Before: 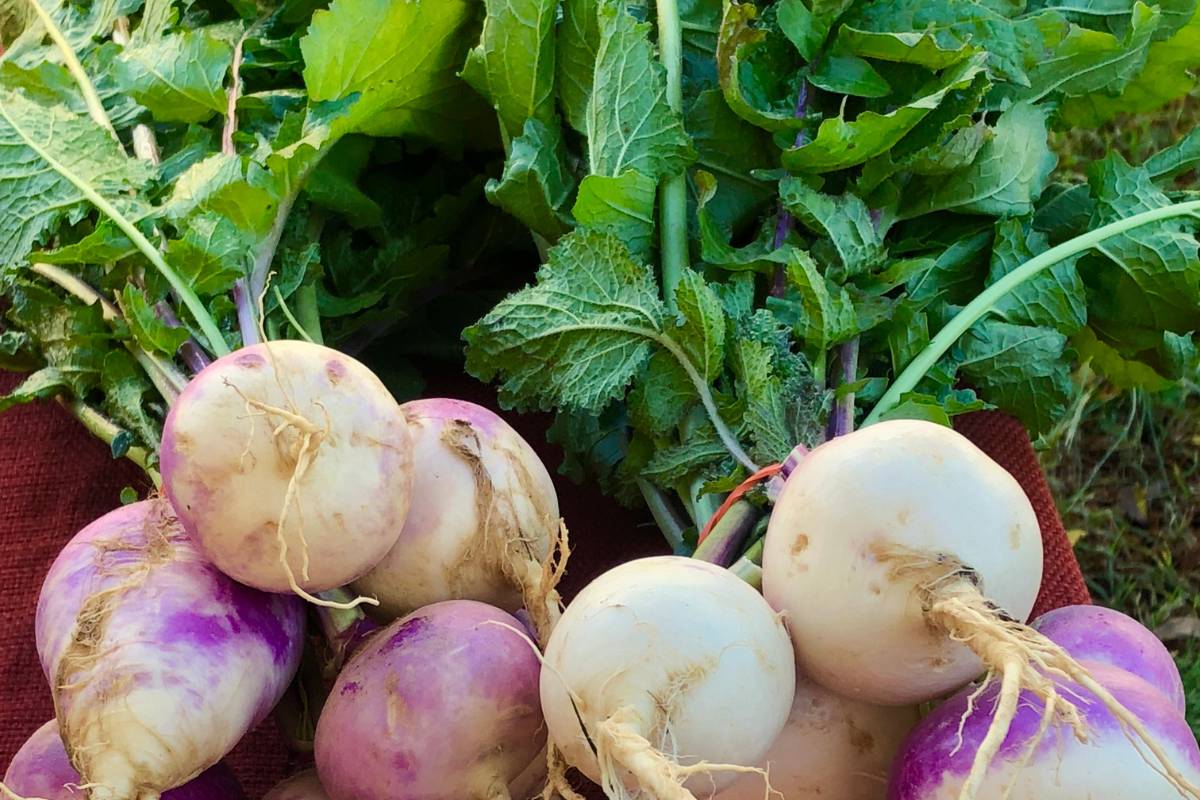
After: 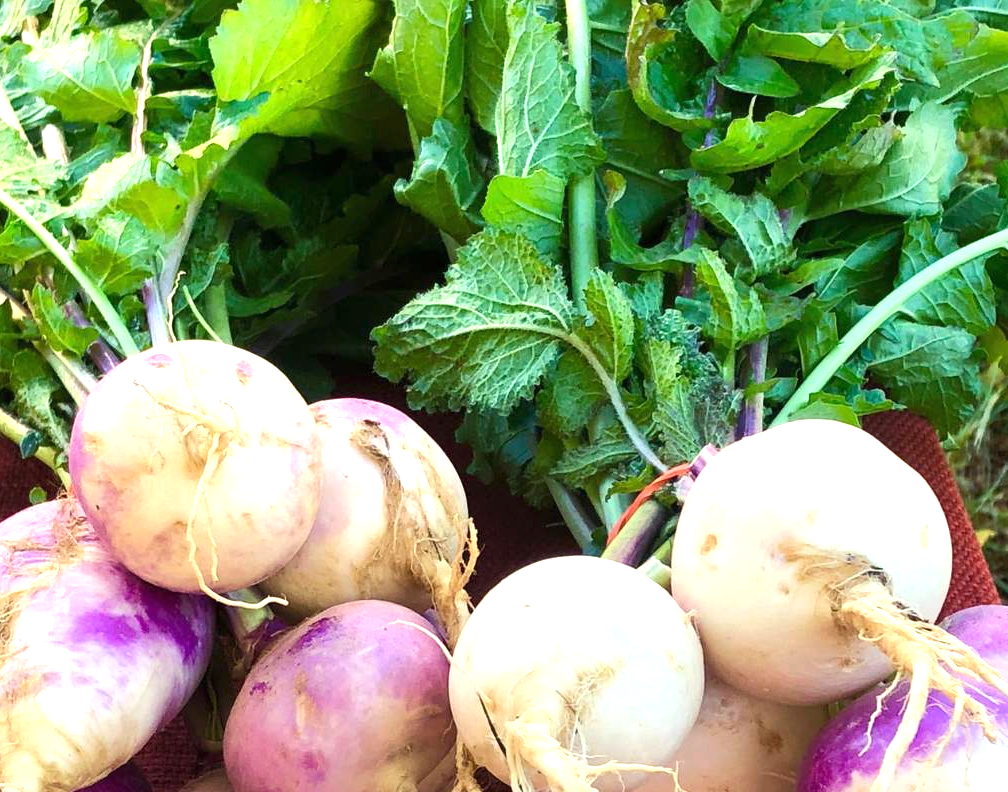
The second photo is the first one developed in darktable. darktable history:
crop: left 7.598%, right 7.873%
exposure: black level correction 0, exposure 0.953 EV, compensate exposure bias true, compensate highlight preservation false
